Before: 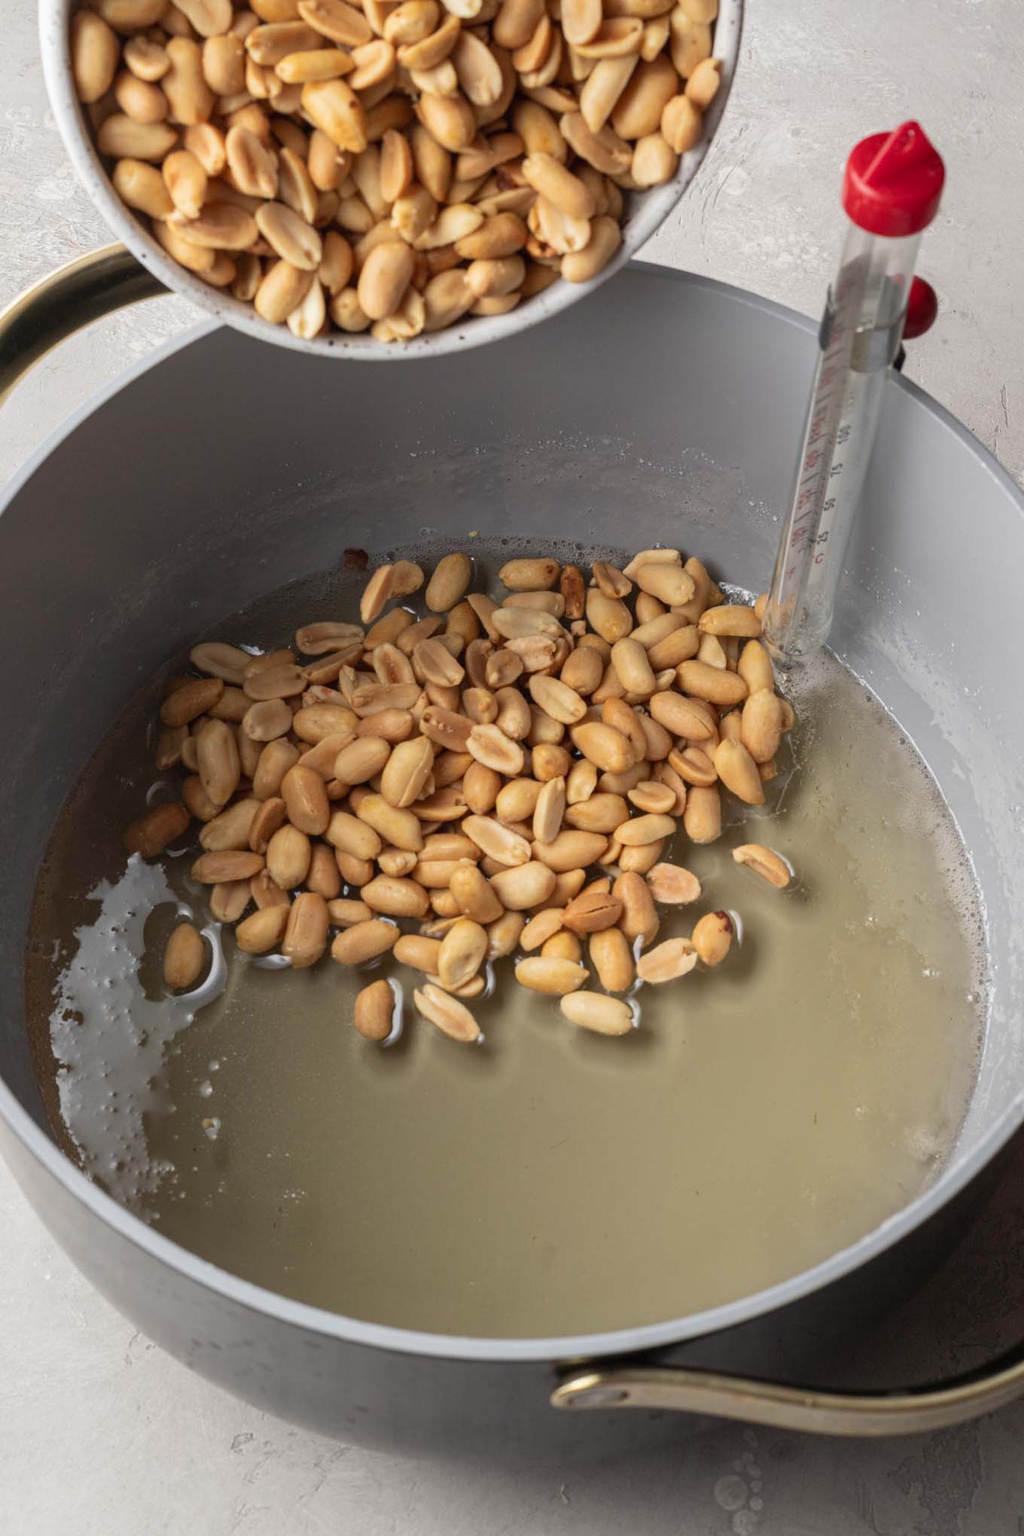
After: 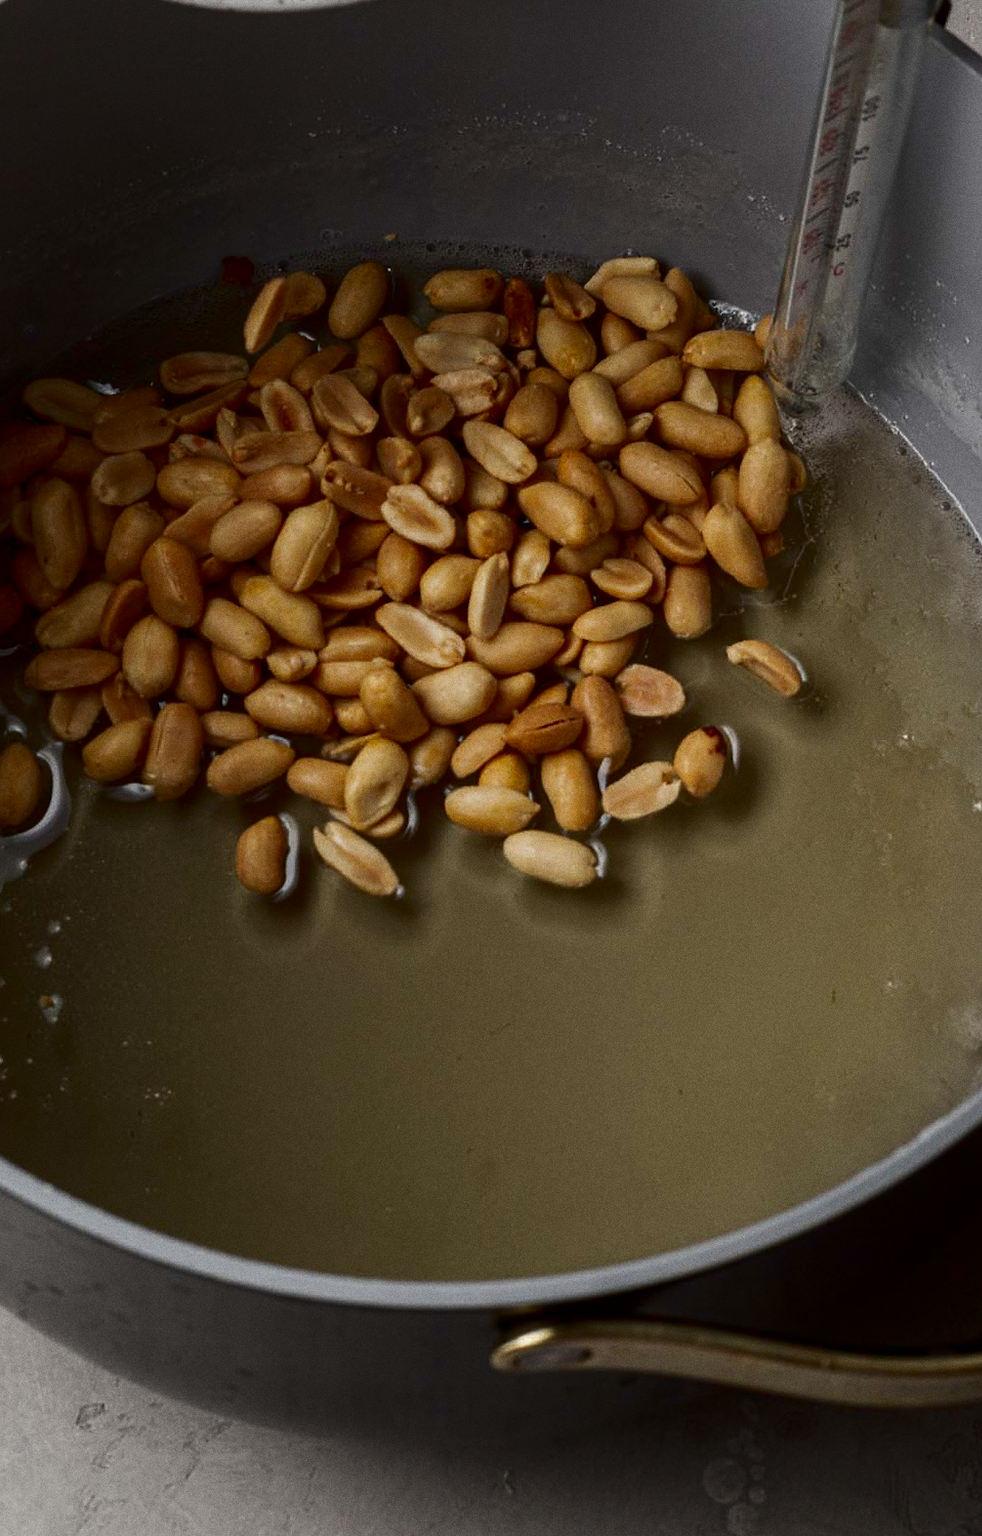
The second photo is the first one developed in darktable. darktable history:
grain: coarseness 0.09 ISO
contrast brightness saturation: brightness -0.52
crop: left 16.871%, top 22.857%, right 9.116%
